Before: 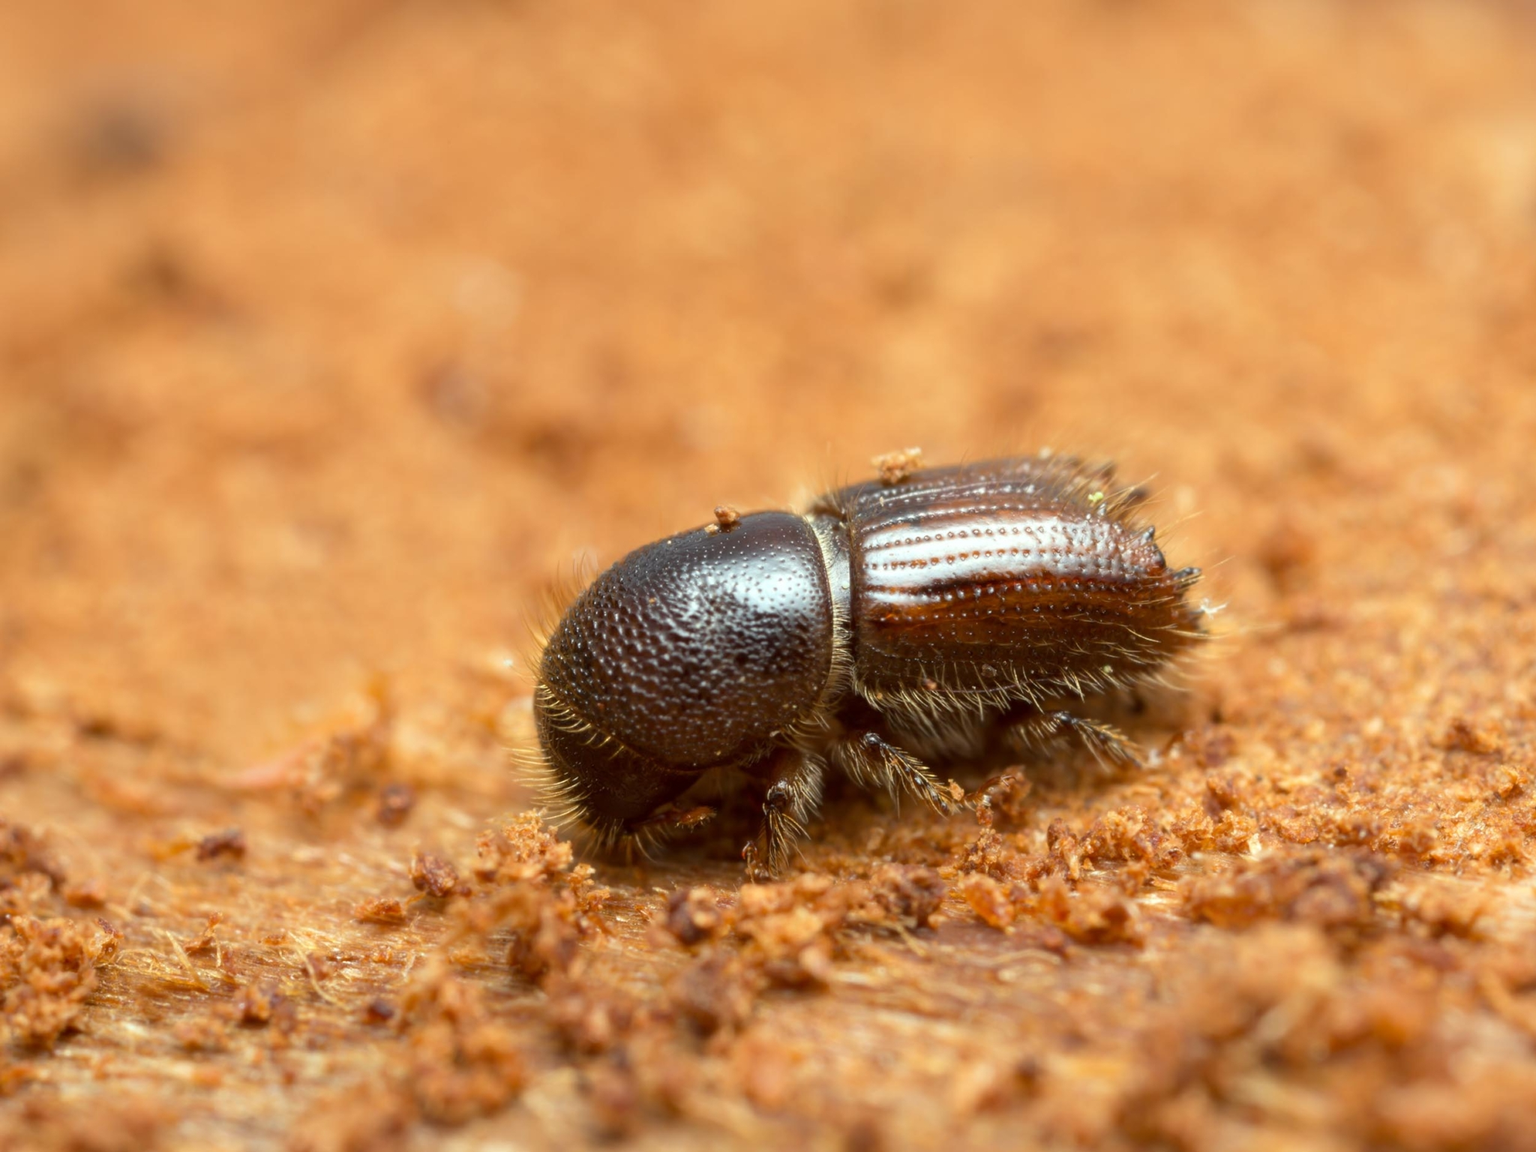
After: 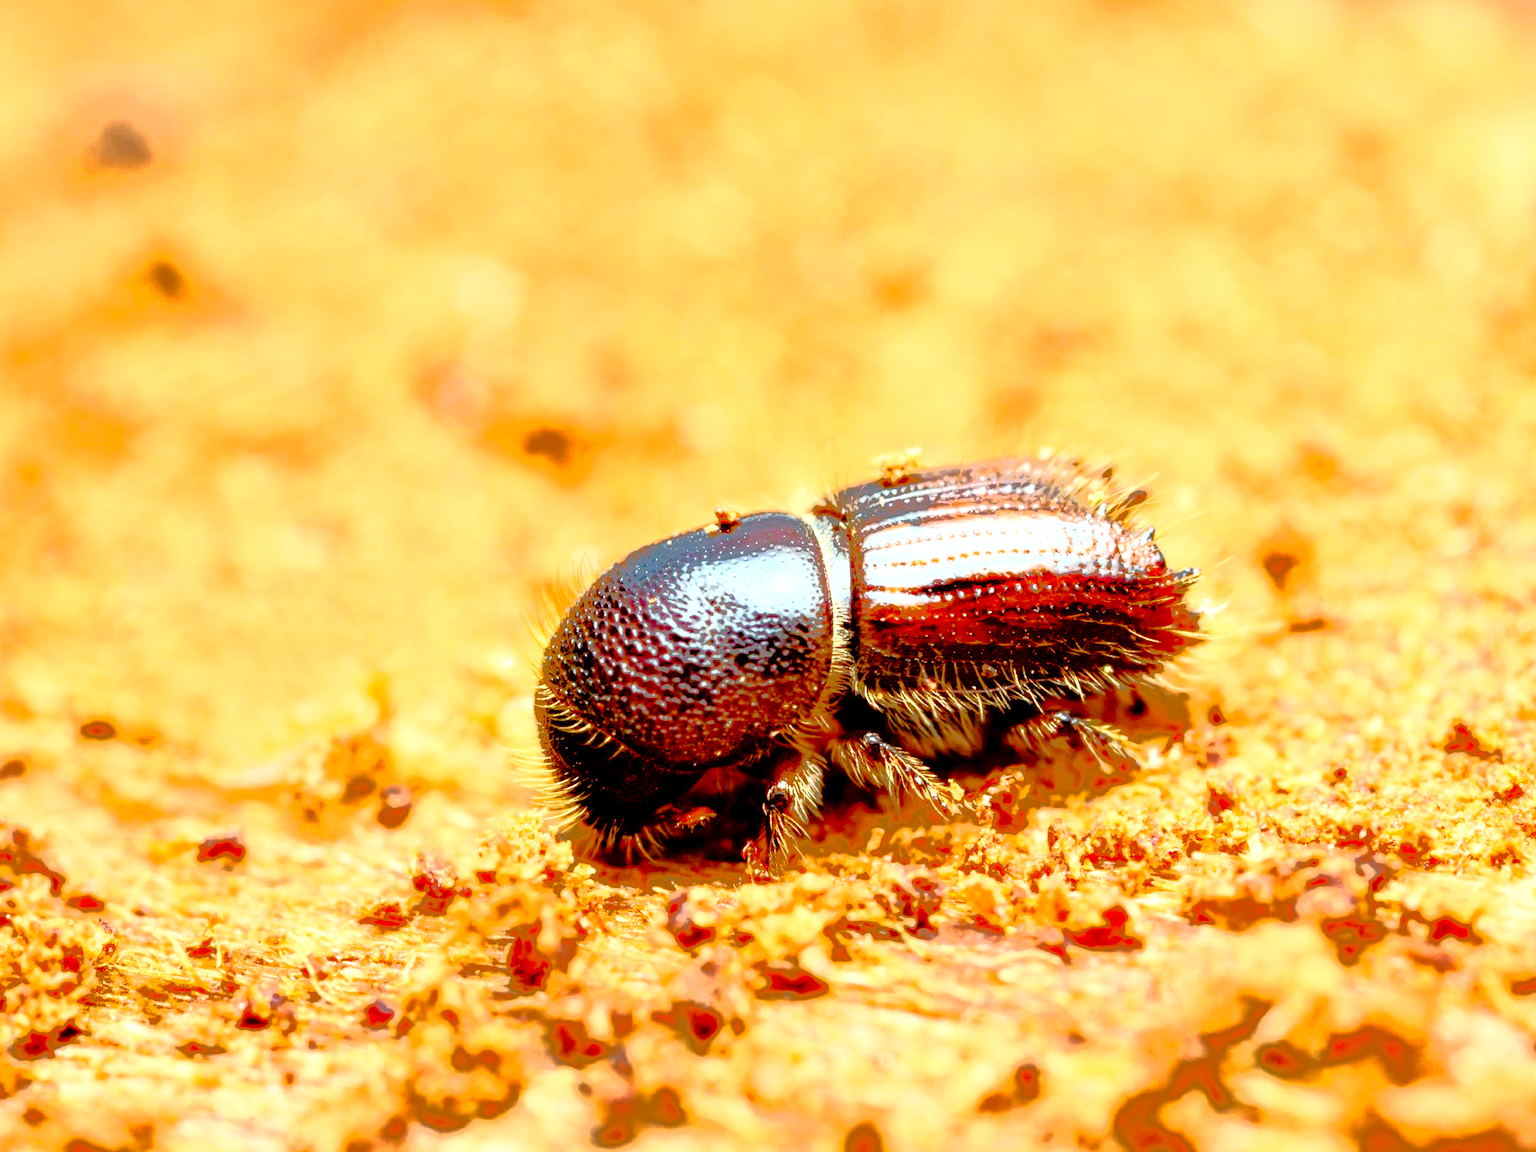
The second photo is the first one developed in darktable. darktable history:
color balance rgb: highlights gain › luminance 18.124%, perceptual saturation grading › global saturation 20%, perceptual saturation grading › highlights -25.234%, perceptual saturation grading › shadows 25.968%, perceptual brilliance grading › highlights 15.509%, perceptual brilliance grading › shadows -13.534%, global vibrance 20%
contrast equalizer: octaves 7, y [[0.6 ×6], [0.55 ×6], [0 ×6], [0 ×6], [0 ×6]]
base curve: curves: ch0 [(0, 0) (0.036, 0.037) (0.121, 0.228) (0.46, 0.76) (0.859, 0.983) (1, 1)]
tone curve: curves: ch0 [(0, 0) (0.003, 0.011) (0.011, 0.043) (0.025, 0.133) (0.044, 0.226) (0.069, 0.303) (0.1, 0.371) (0.136, 0.429) (0.177, 0.482) (0.224, 0.516) (0.277, 0.539) (0.335, 0.535) (0.399, 0.517) (0.468, 0.498) (0.543, 0.523) (0.623, 0.655) (0.709, 0.83) (0.801, 0.827) (0.898, 0.89) (1, 1)], color space Lab, linked channels, preserve colors none
